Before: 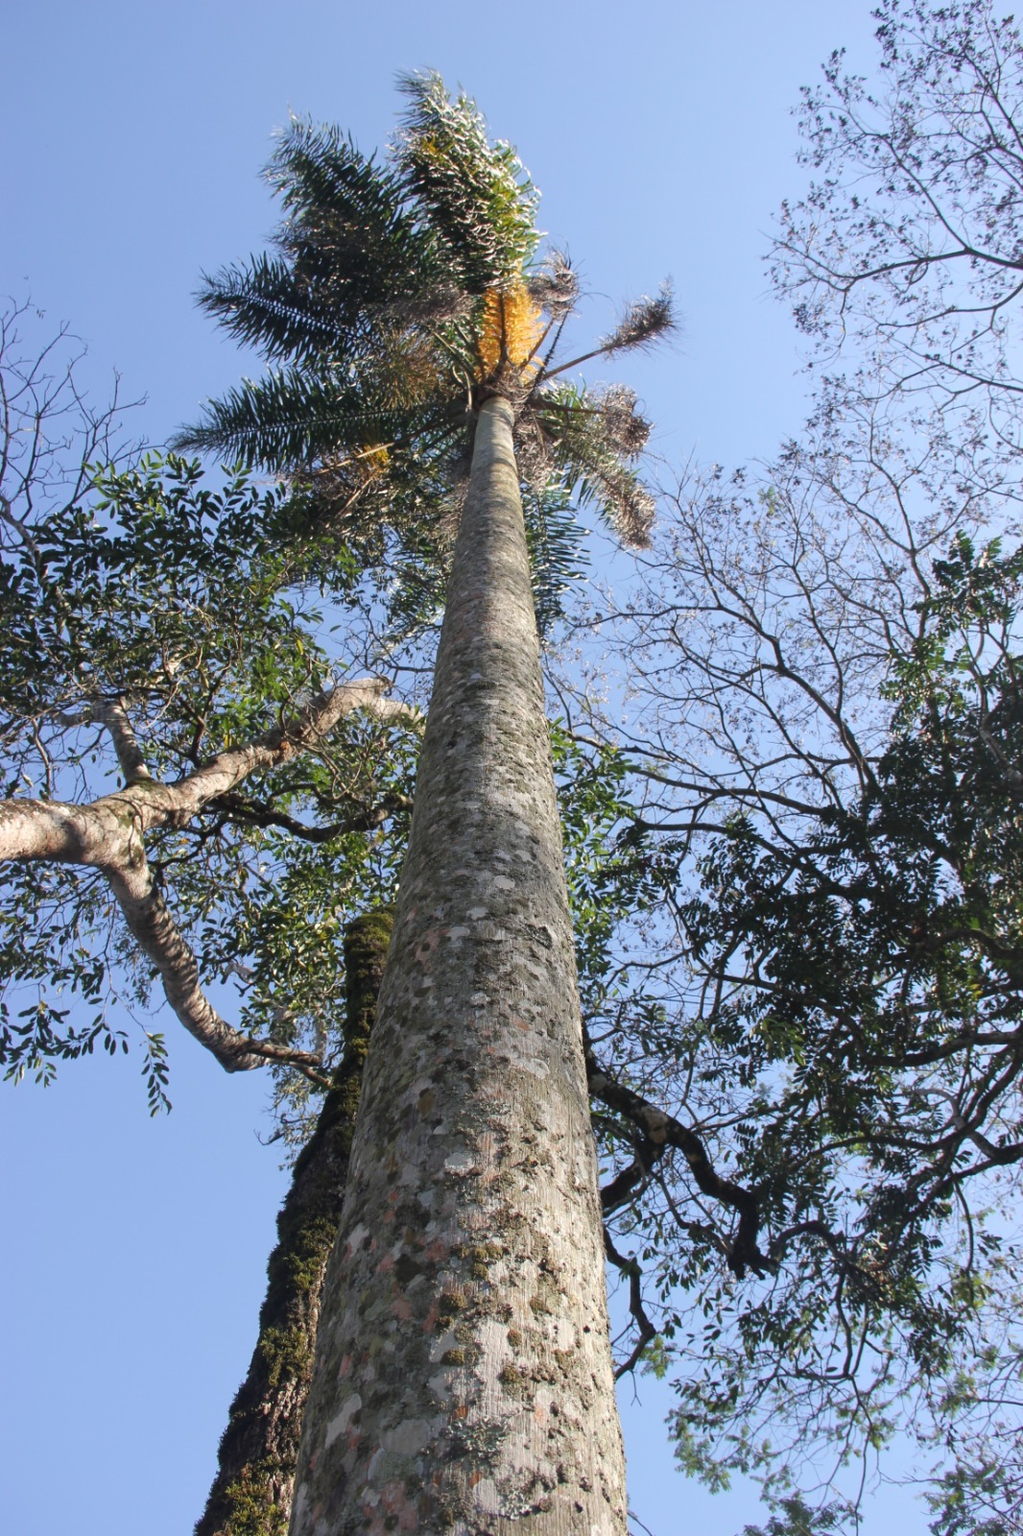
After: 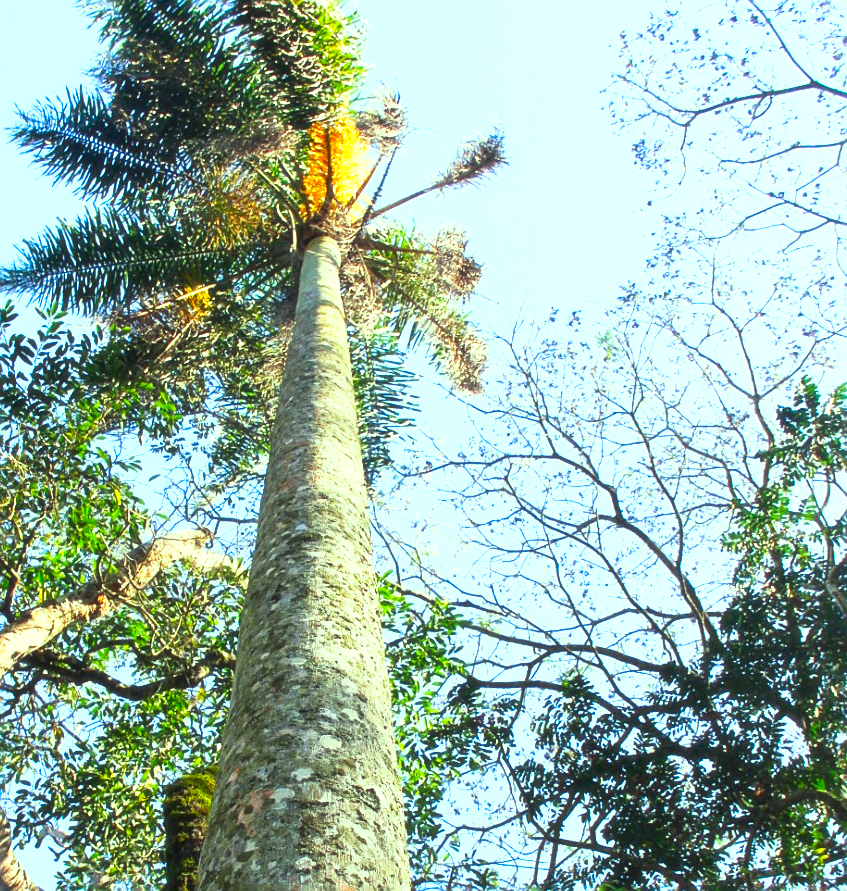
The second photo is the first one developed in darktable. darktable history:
color correction: highlights a* -10.77, highlights b* 9.8, saturation 1.72
crop: left 18.38%, top 11.092%, right 2.134%, bottom 33.217%
exposure: exposure 1.089 EV, compensate highlight preservation false
shadows and highlights: shadows -10, white point adjustment 1.5, highlights 10
sharpen: amount 0.478
soften: size 10%, saturation 50%, brightness 0.2 EV, mix 10%
tone curve: curves: ch0 [(0, 0) (0.003, 0.001) (0.011, 0.005) (0.025, 0.011) (0.044, 0.02) (0.069, 0.031) (0.1, 0.045) (0.136, 0.077) (0.177, 0.124) (0.224, 0.181) (0.277, 0.245) (0.335, 0.316) (0.399, 0.393) (0.468, 0.477) (0.543, 0.568) (0.623, 0.666) (0.709, 0.771) (0.801, 0.871) (0.898, 0.965) (1, 1)], preserve colors none
